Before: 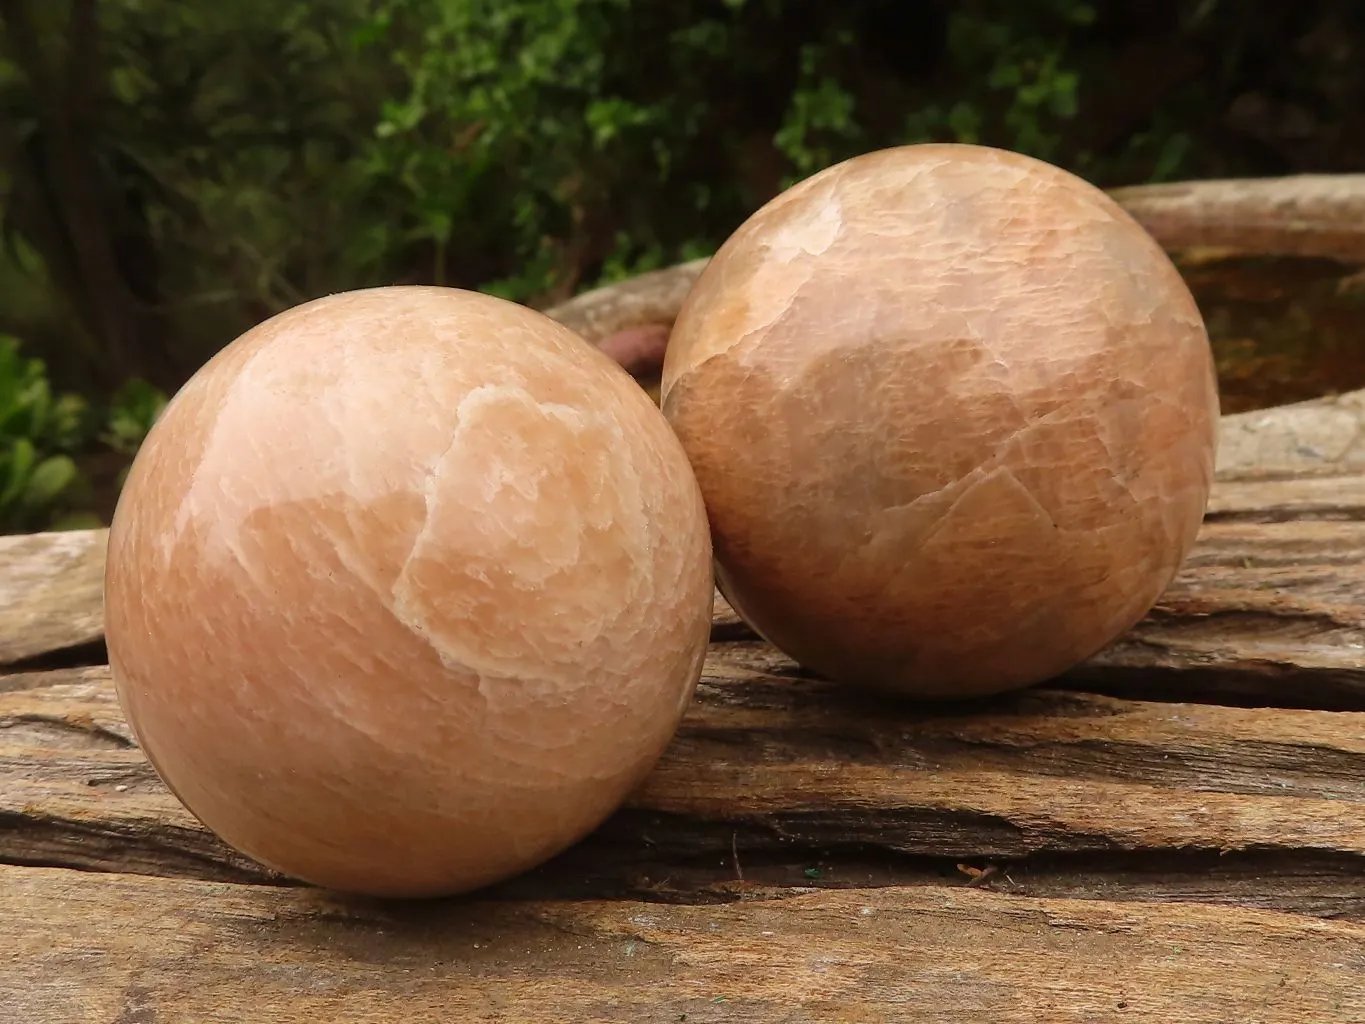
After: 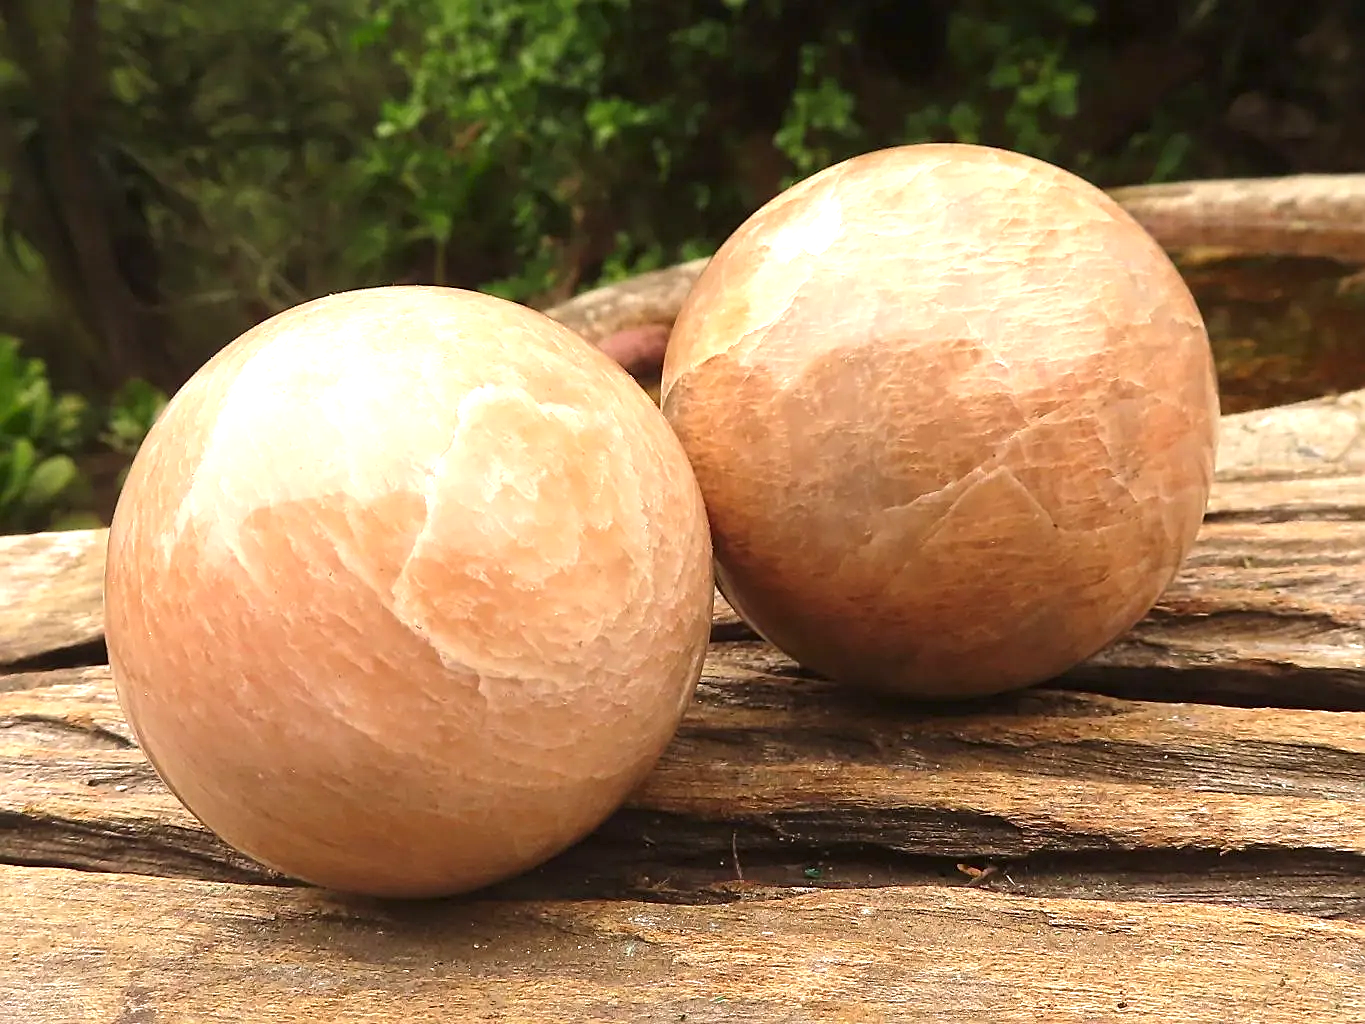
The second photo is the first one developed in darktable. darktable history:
sharpen: on, module defaults
exposure: black level correction 0, exposure 0.95 EV, compensate exposure bias true, compensate highlight preservation false
tone equalizer: on, module defaults
